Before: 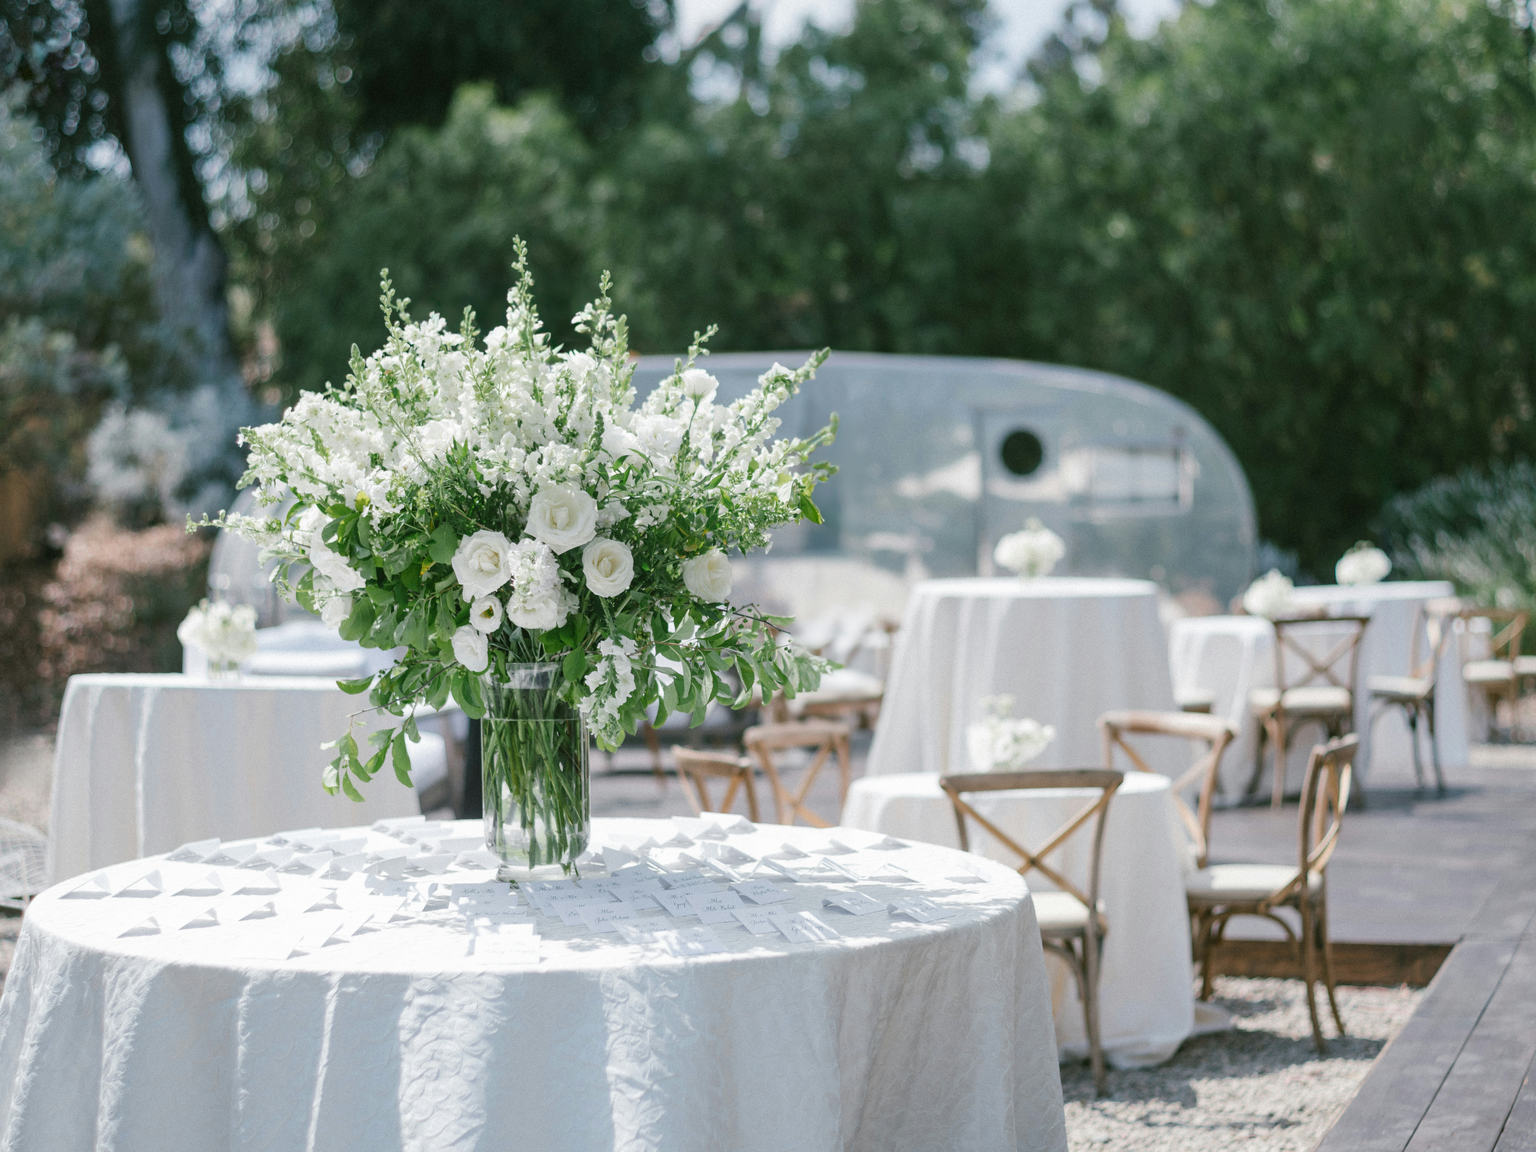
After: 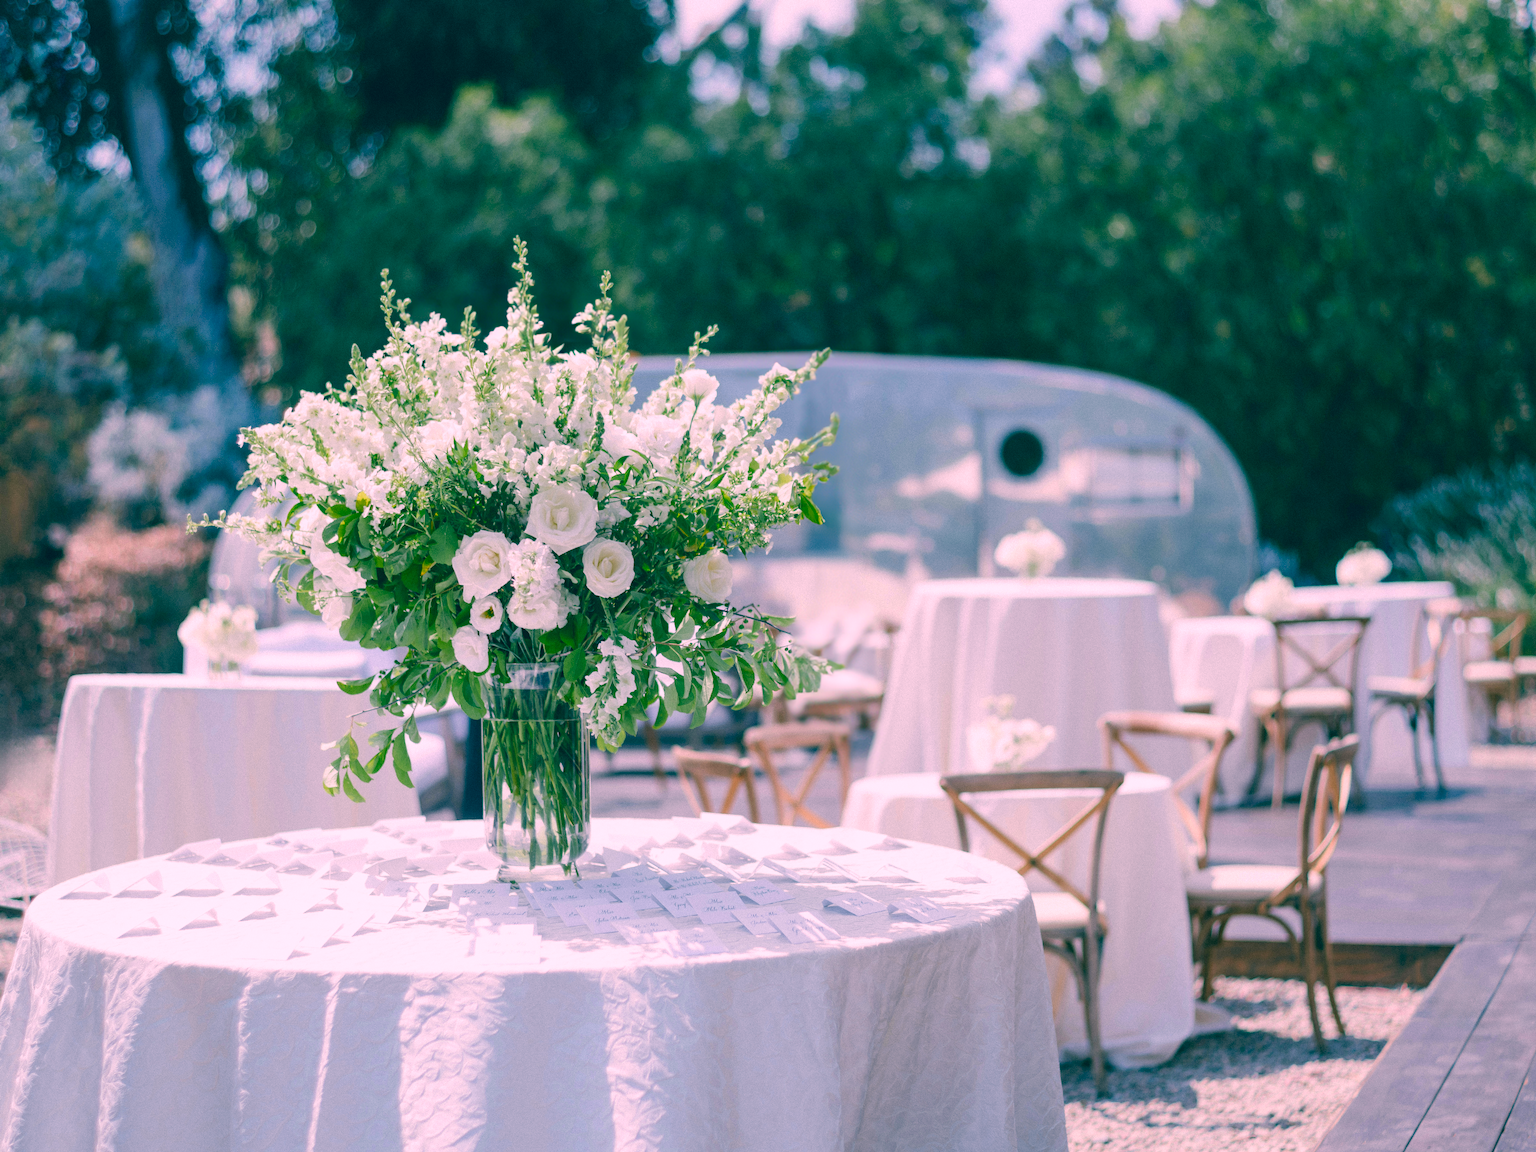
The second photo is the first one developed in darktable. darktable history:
color correction: highlights a* 16.38, highlights b* 0.235, shadows a* -14.84, shadows b* -13.85, saturation 1.46
